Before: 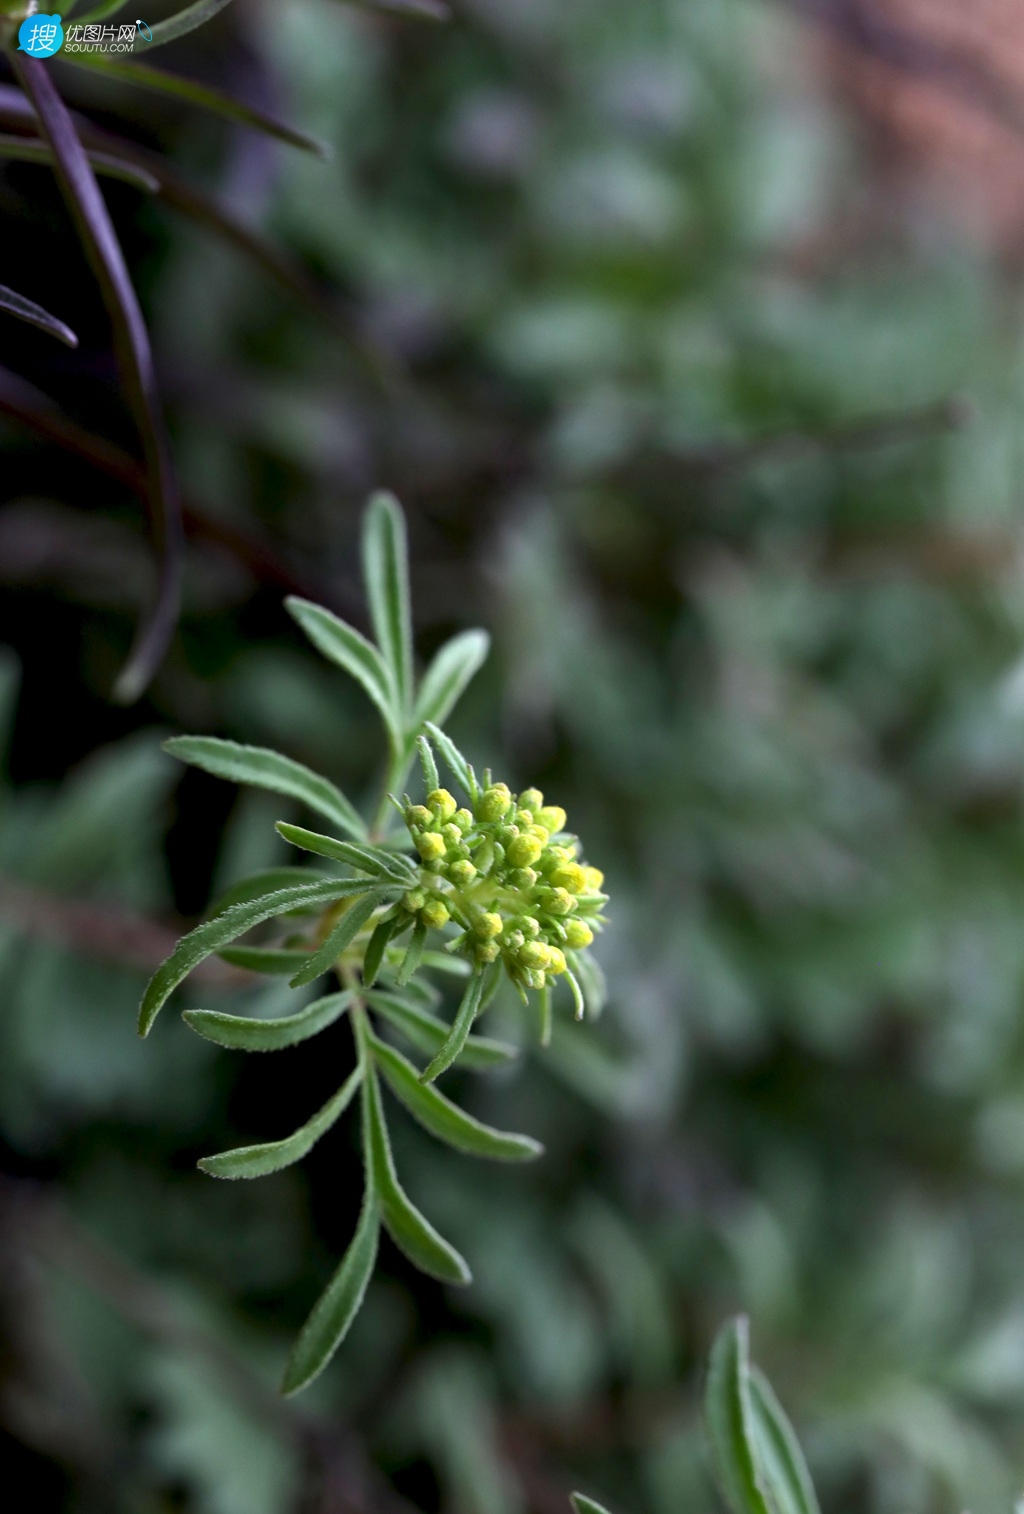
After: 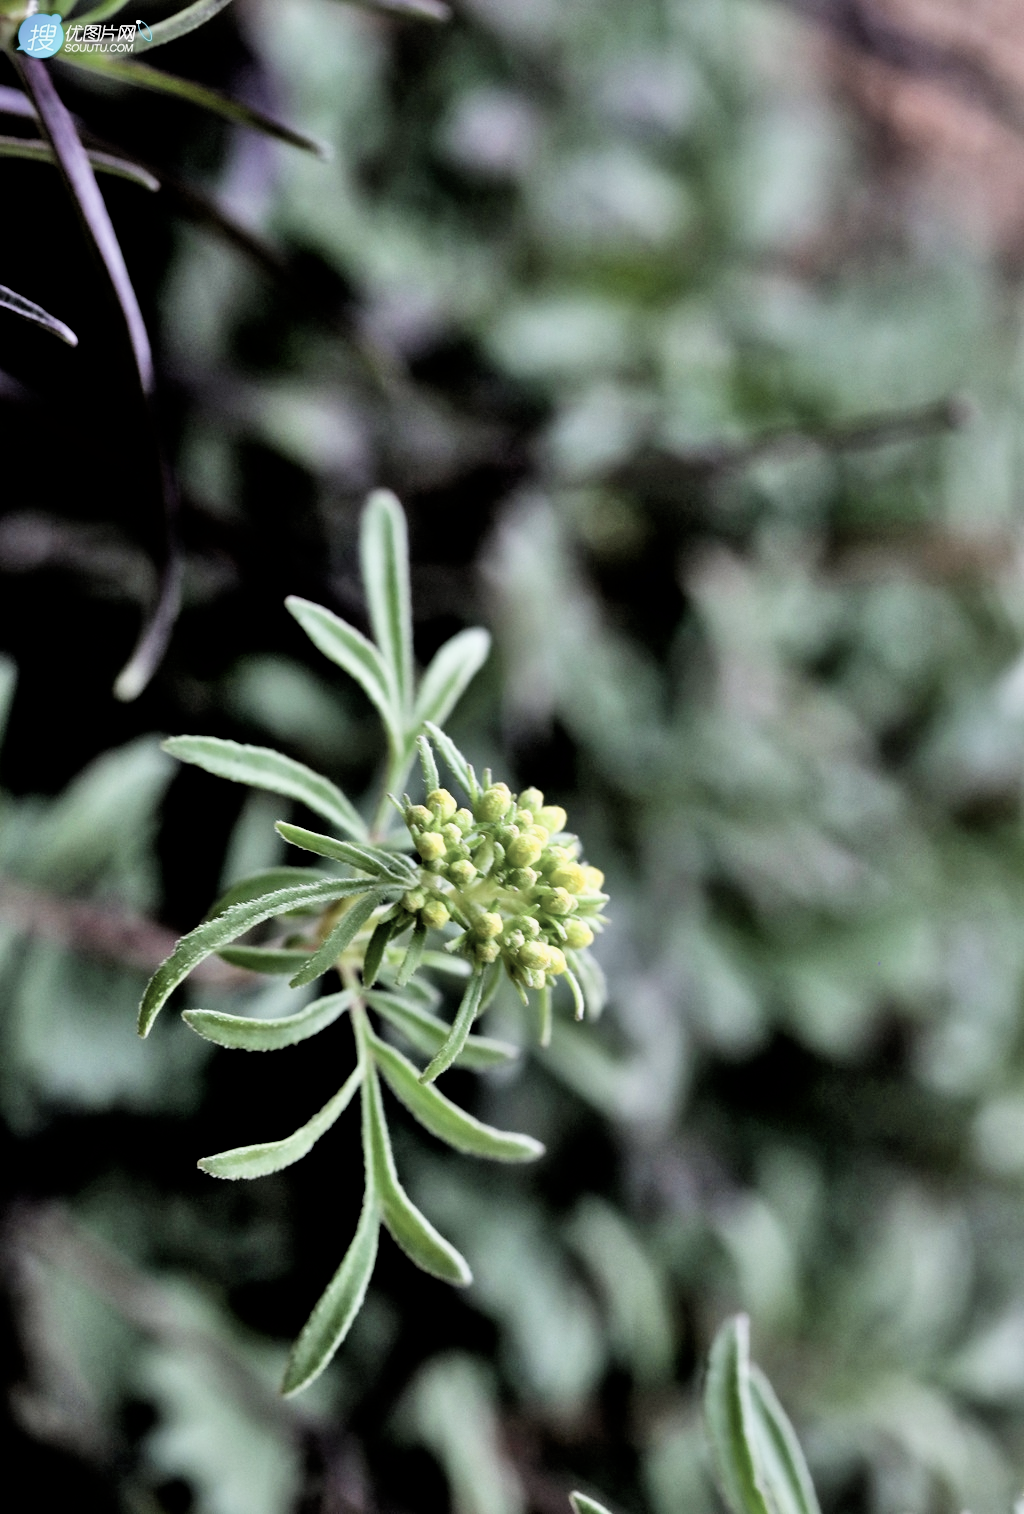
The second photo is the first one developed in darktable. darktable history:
filmic rgb: black relative exposure -5.03 EV, white relative exposure 3.98 EV, threshold 5.96 EV, hardness 2.91, contrast 1.298, highlights saturation mix -10.84%, iterations of high-quality reconstruction 0, enable highlight reconstruction true
contrast brightness saturation: contrast 0.1, saturation -0.366
tone equalizer: -7 EV 0.164 EV, -6 EV 0.631 EV, -5 EV 1.15 EV, -4 EV 1.36 EV, -3 EV 1.14 EV, -2 EV 0.6 EV, -1 EV 0.161 EV
contrast equalizer: y [[0.6 ×6], [0.55 ×6], [0 ×6], [0 ×6], [0 ×6]]
